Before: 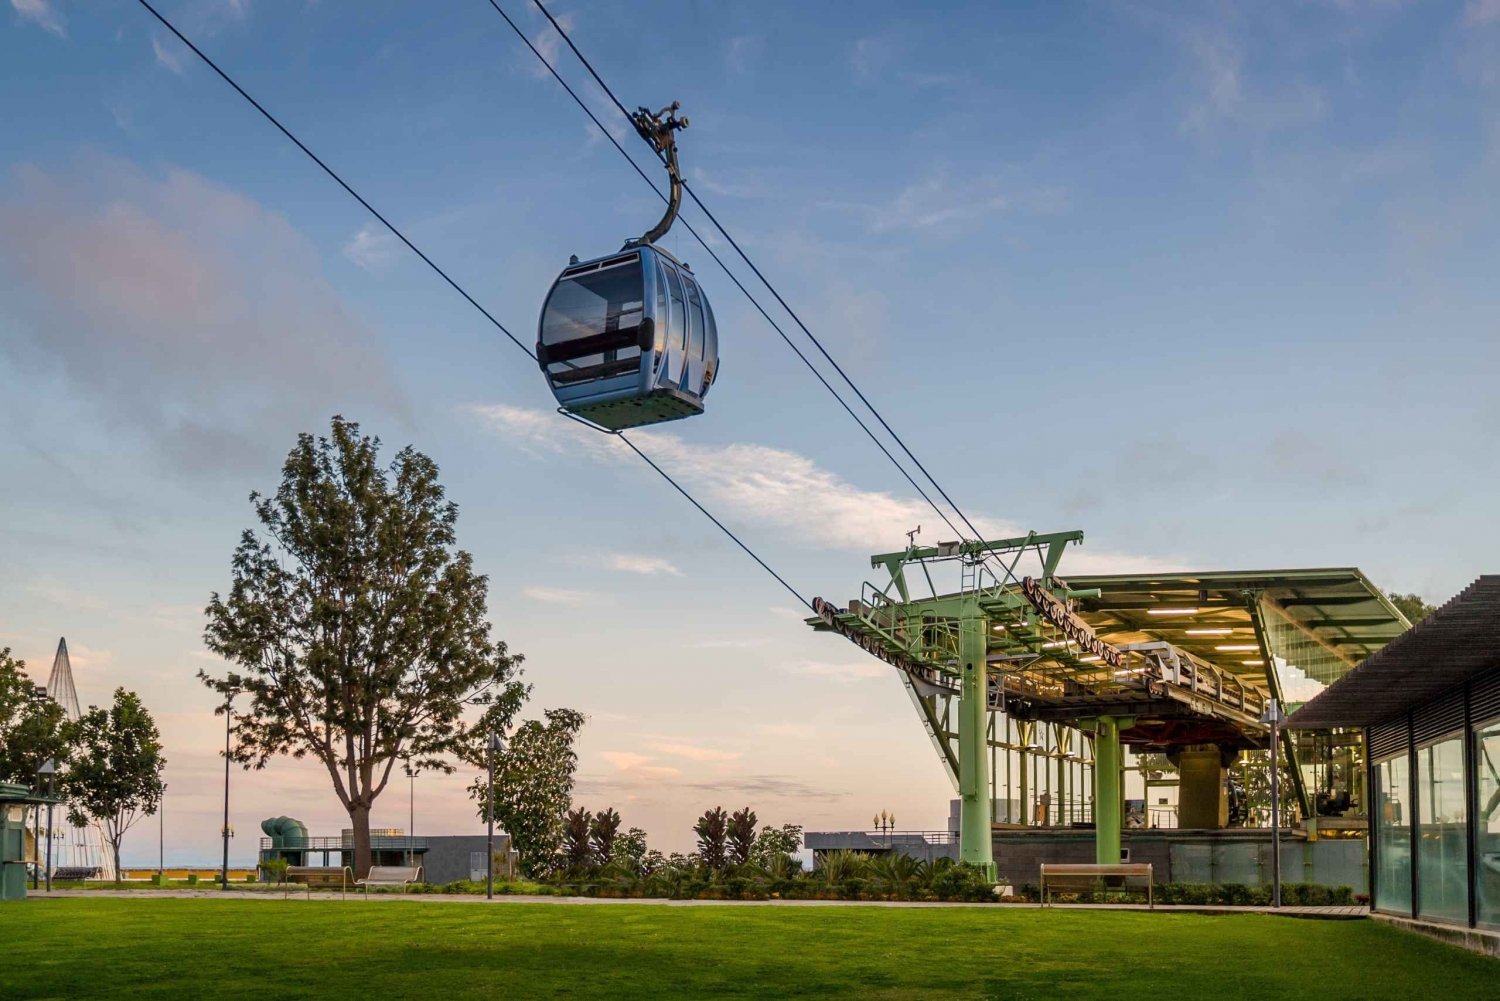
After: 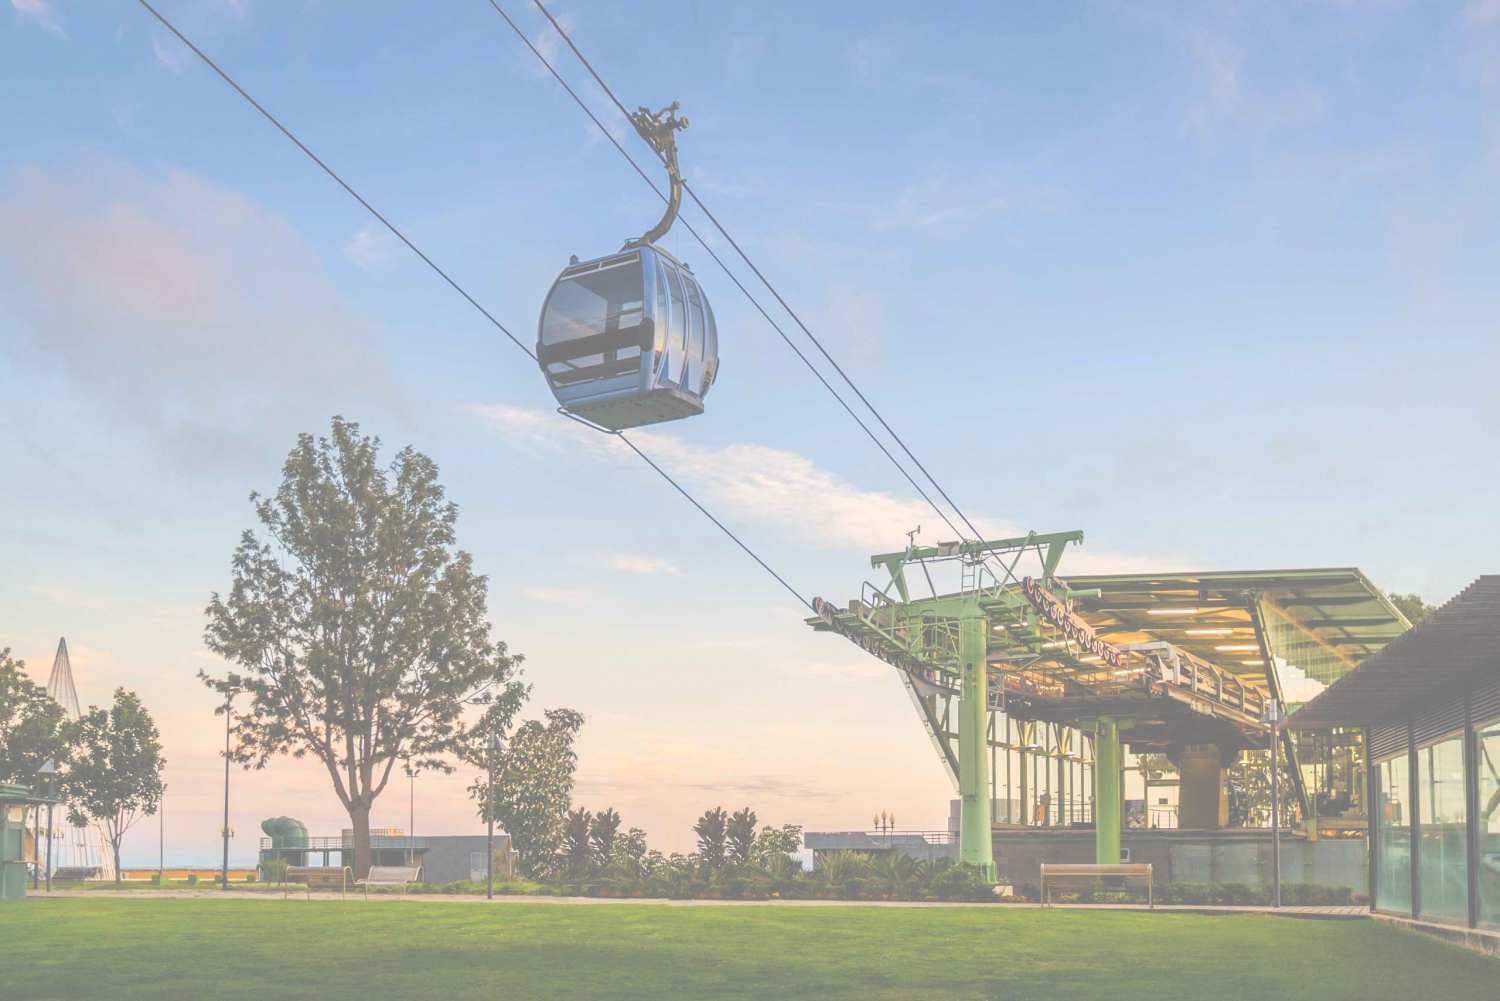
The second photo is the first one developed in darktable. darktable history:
exposure: black level correction -0.086, compensate exposure bias true, compensate highlight preservation false
contrast brightness saturation: contrast 0.102, brightness 0.316, saturation 0.145
